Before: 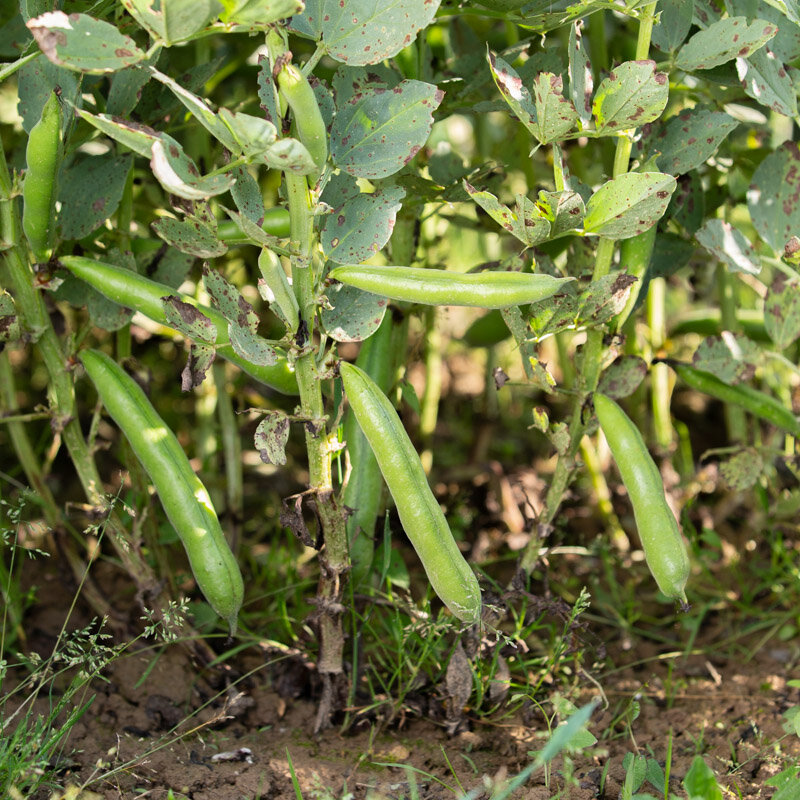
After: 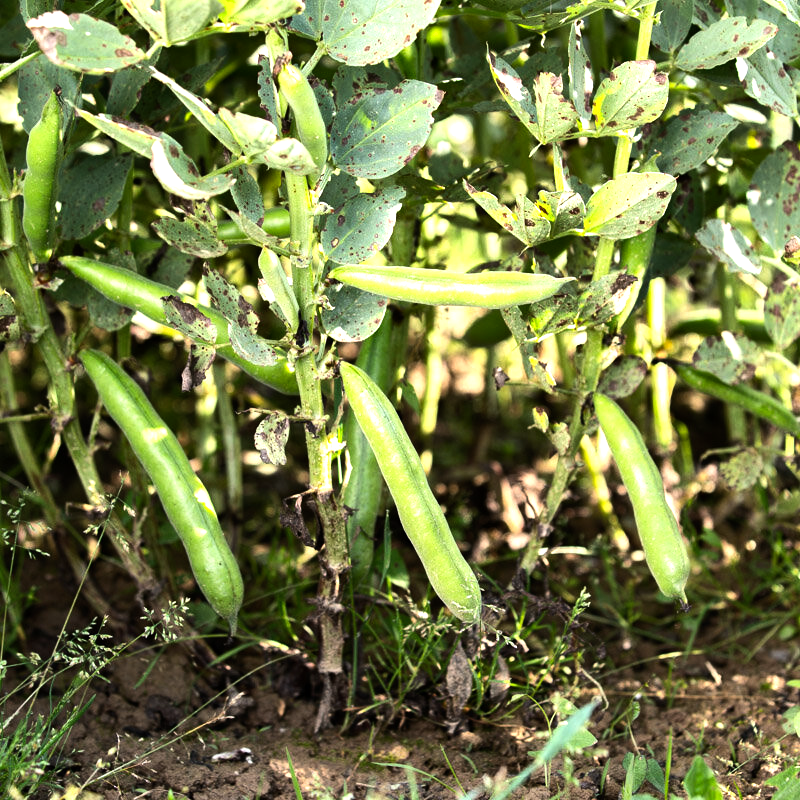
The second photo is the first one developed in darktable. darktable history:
tone equalizer: -8 EV -1.08 EV, -7 EV -1.01 EV, -6 EV -0.867 EV, -5 EV -0.578 EV, -3 EV 0.578 EV, -2 EV 0.867 EV, -1 EV 1.01 EV, +0 EV 1.08 EV, edges refinement/feathering 500, mask exposure compensation -1.57 EV, preserve details no
shadows and highlights: shadows 5, soften with gaussian
